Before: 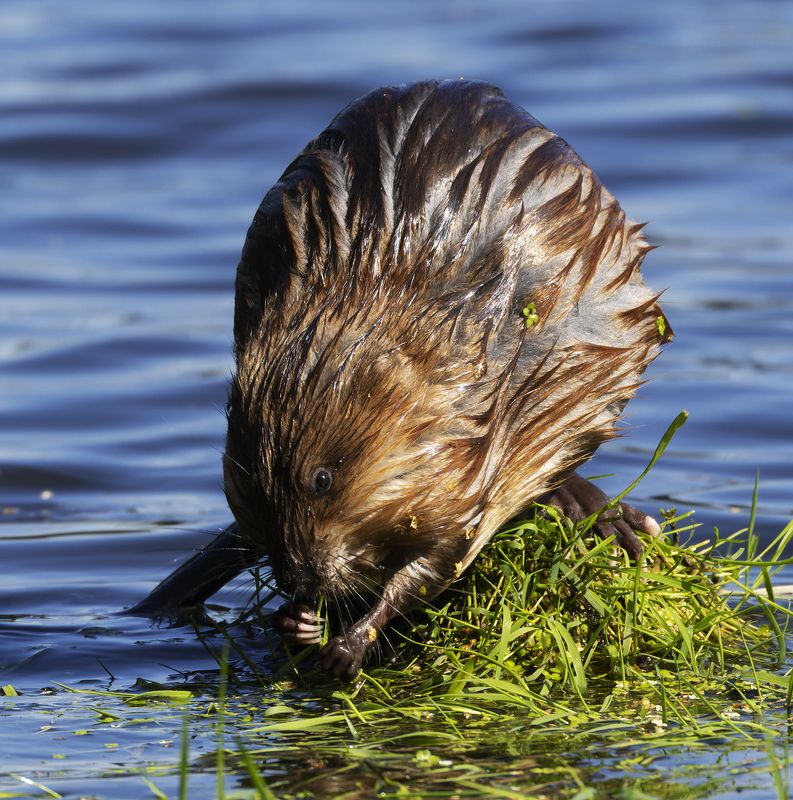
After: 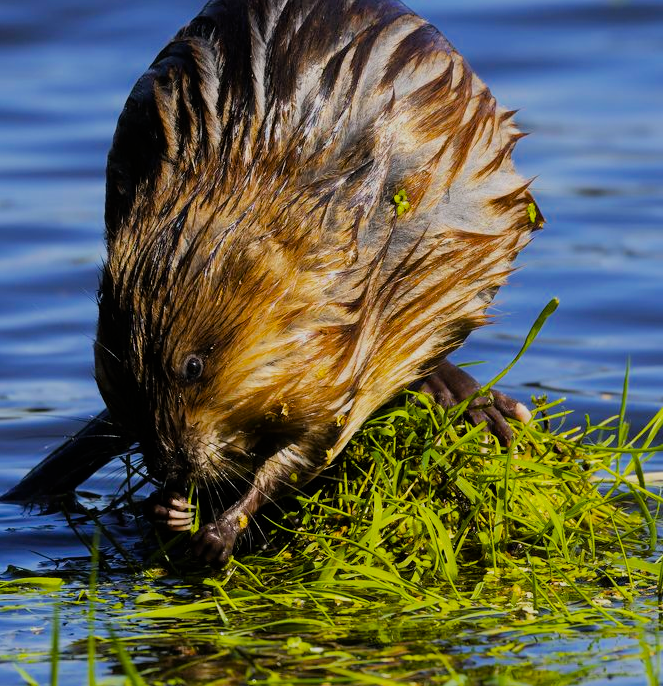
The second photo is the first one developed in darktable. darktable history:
bloom: size 9%, threshold 100%, strength 7%
crop: left 16.315%, top 14.246%
color balance rgb: linear chroma grading › global chroma 15%, perceptual saturation grading › global saturation 30%
filmic rgb: black relative exposure -7.48 EV, white relative exposure 4.83 EV, hardness 3.4, color science v6 (2022)
